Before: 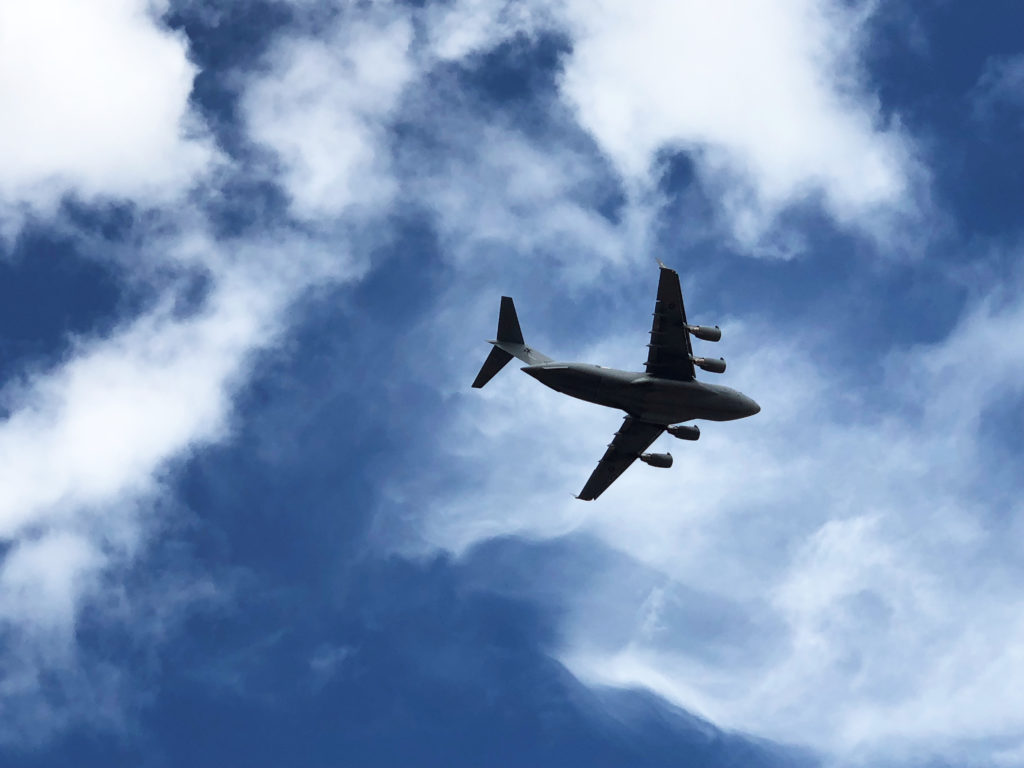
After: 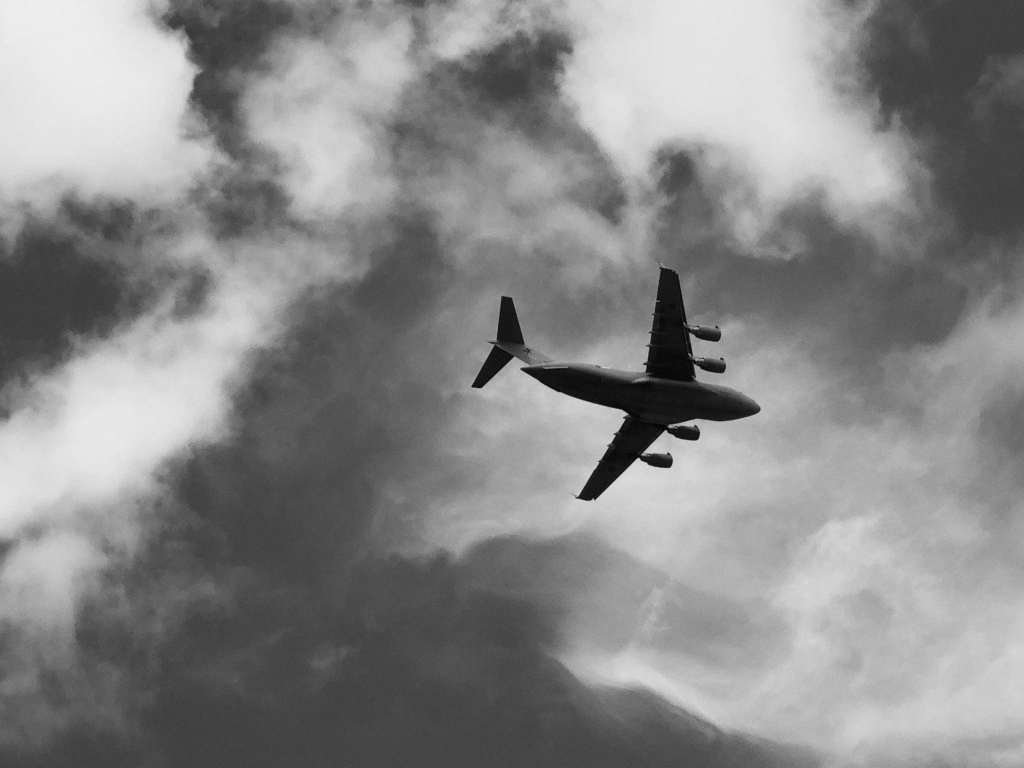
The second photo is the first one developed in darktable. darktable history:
monochrome: a -71.75, b 75.82
grain: coarseness 0.09 ISO, strength 10%
